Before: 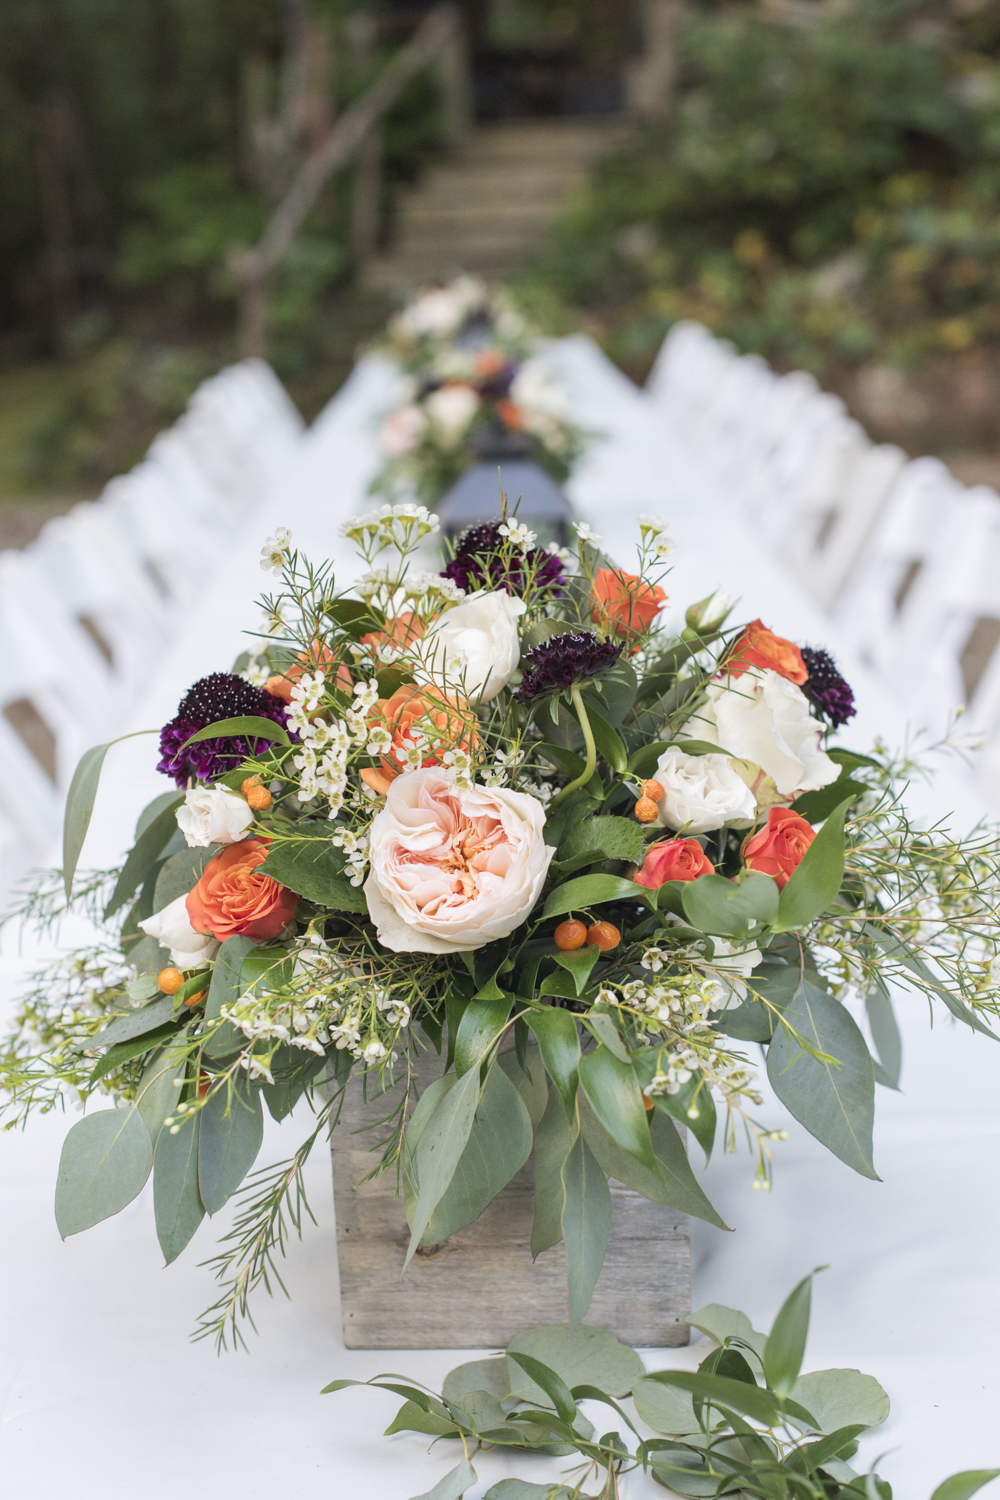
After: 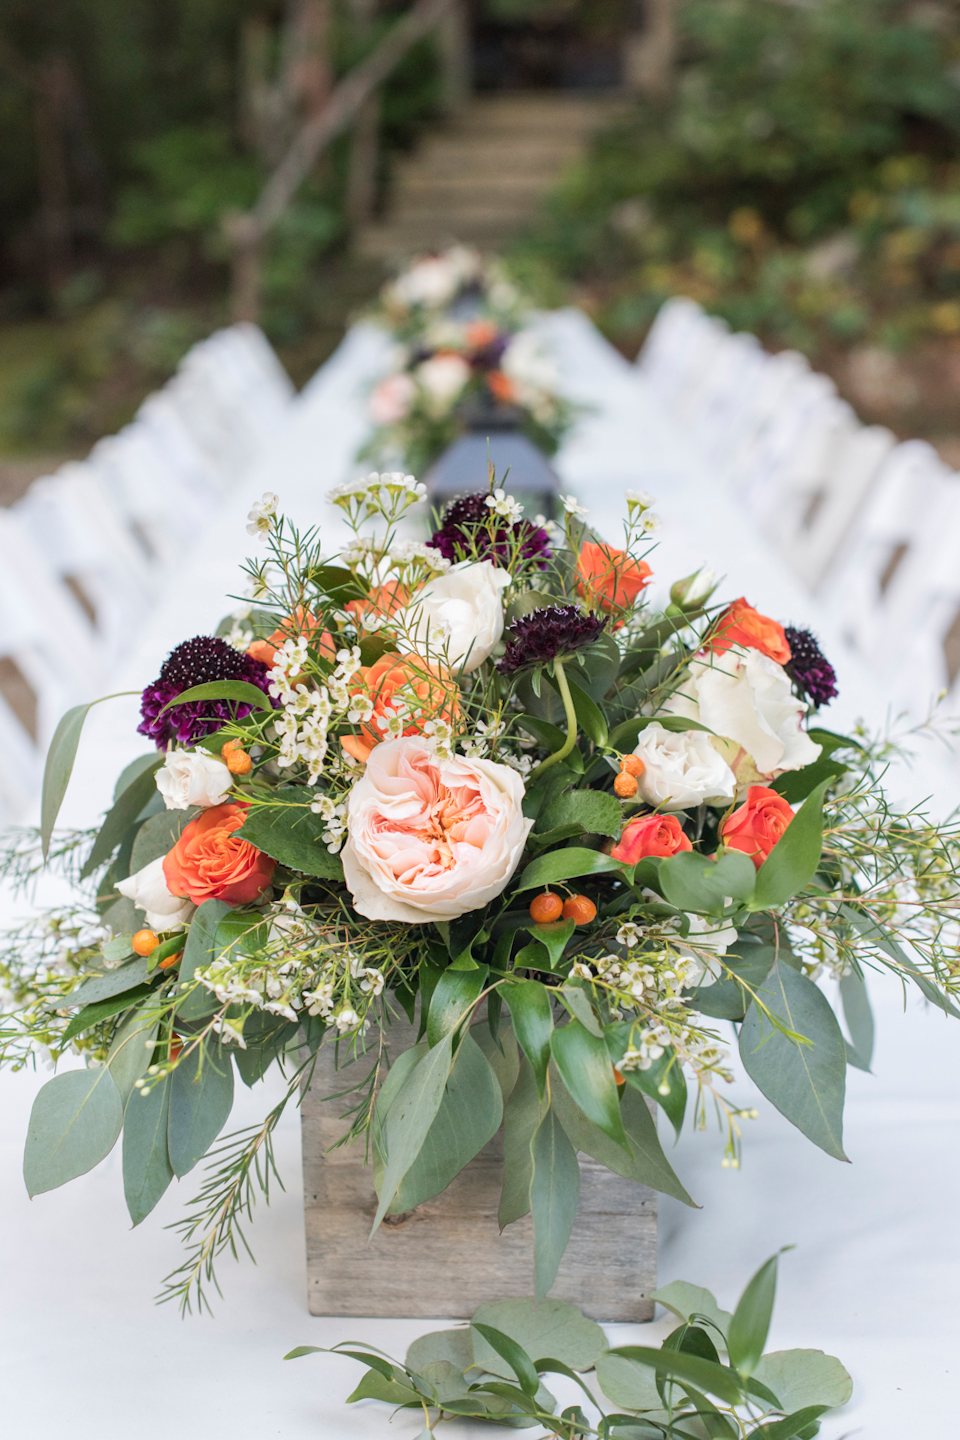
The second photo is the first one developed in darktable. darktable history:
crop and rotate: angle -1.59°
tone equalizer: edges refinement/feathering 500, mask exposure compensation -1.57 EV, preserve details no
